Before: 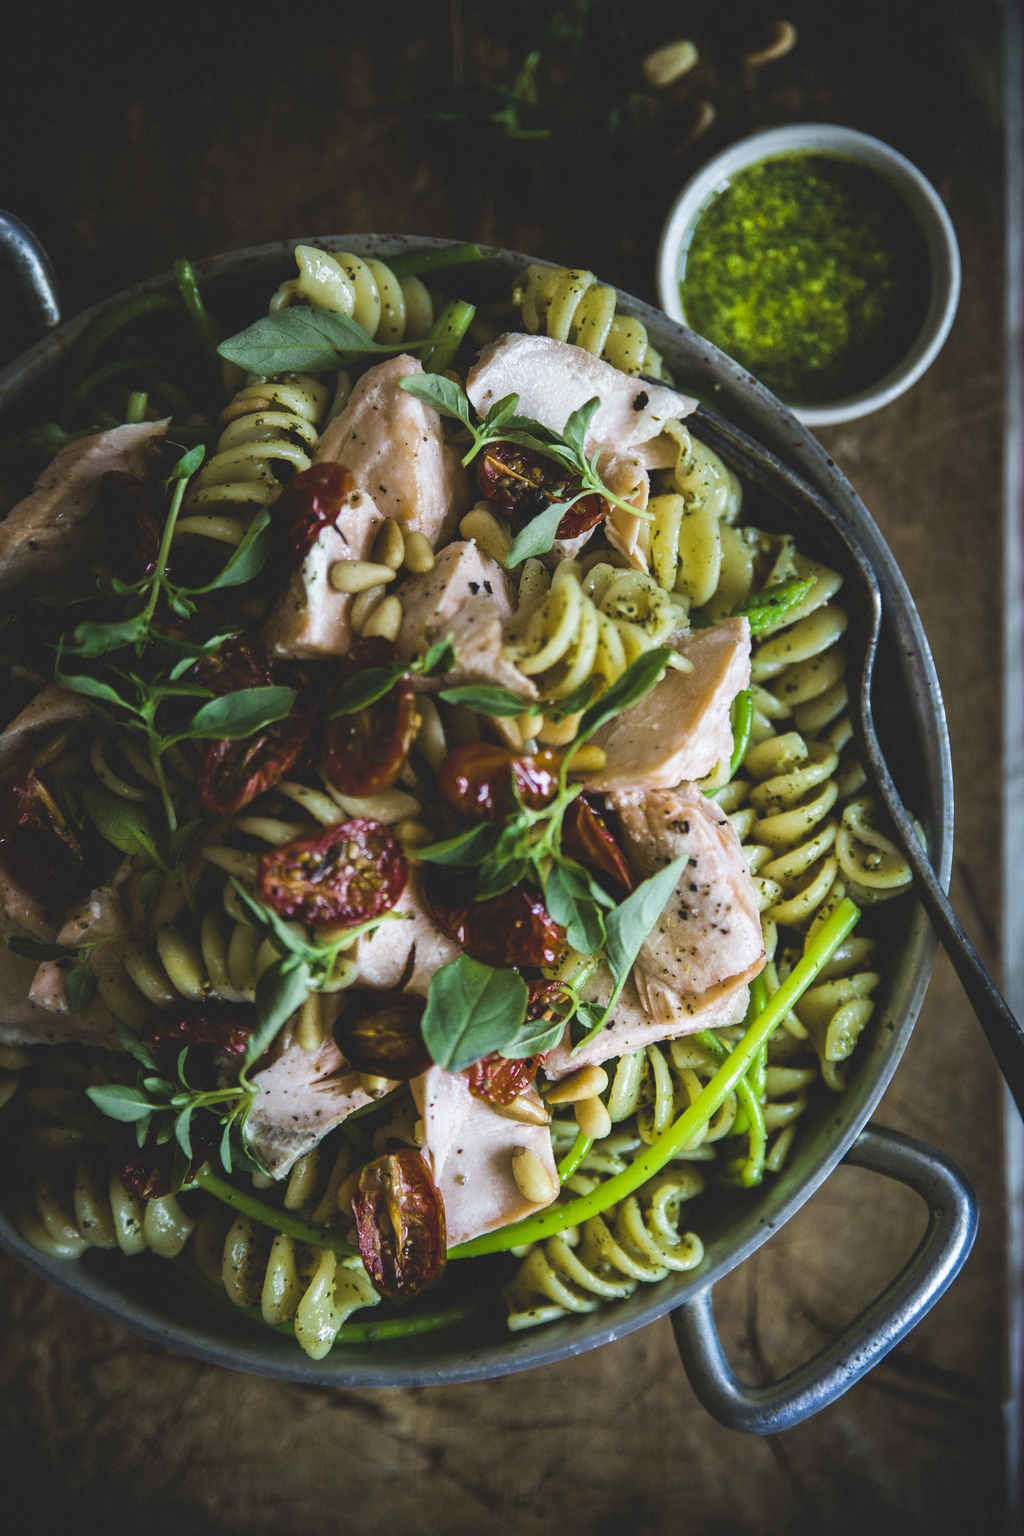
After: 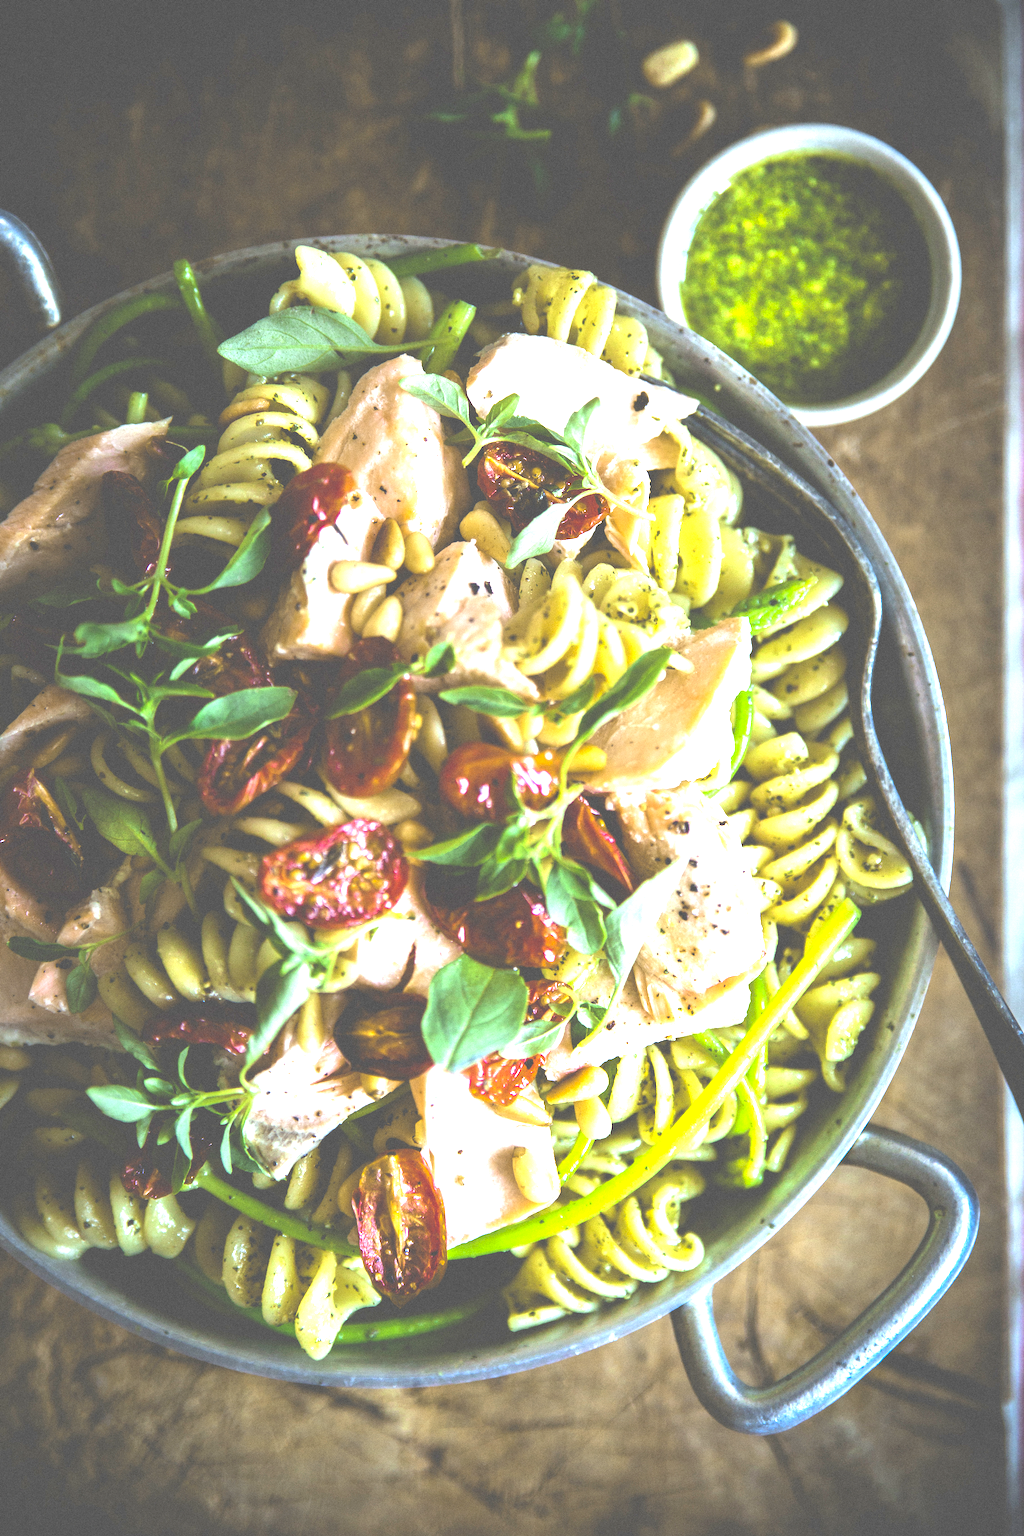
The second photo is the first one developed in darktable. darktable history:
tone equalizer: edges refinement/feathering 500, mask exposure compensation -1.57 EV, preserve details no
exposure: black level correction 0, exposure 1.466 EV, compensate highlight preservation false
levels: levels [0.044, 0.416, 0.908]
